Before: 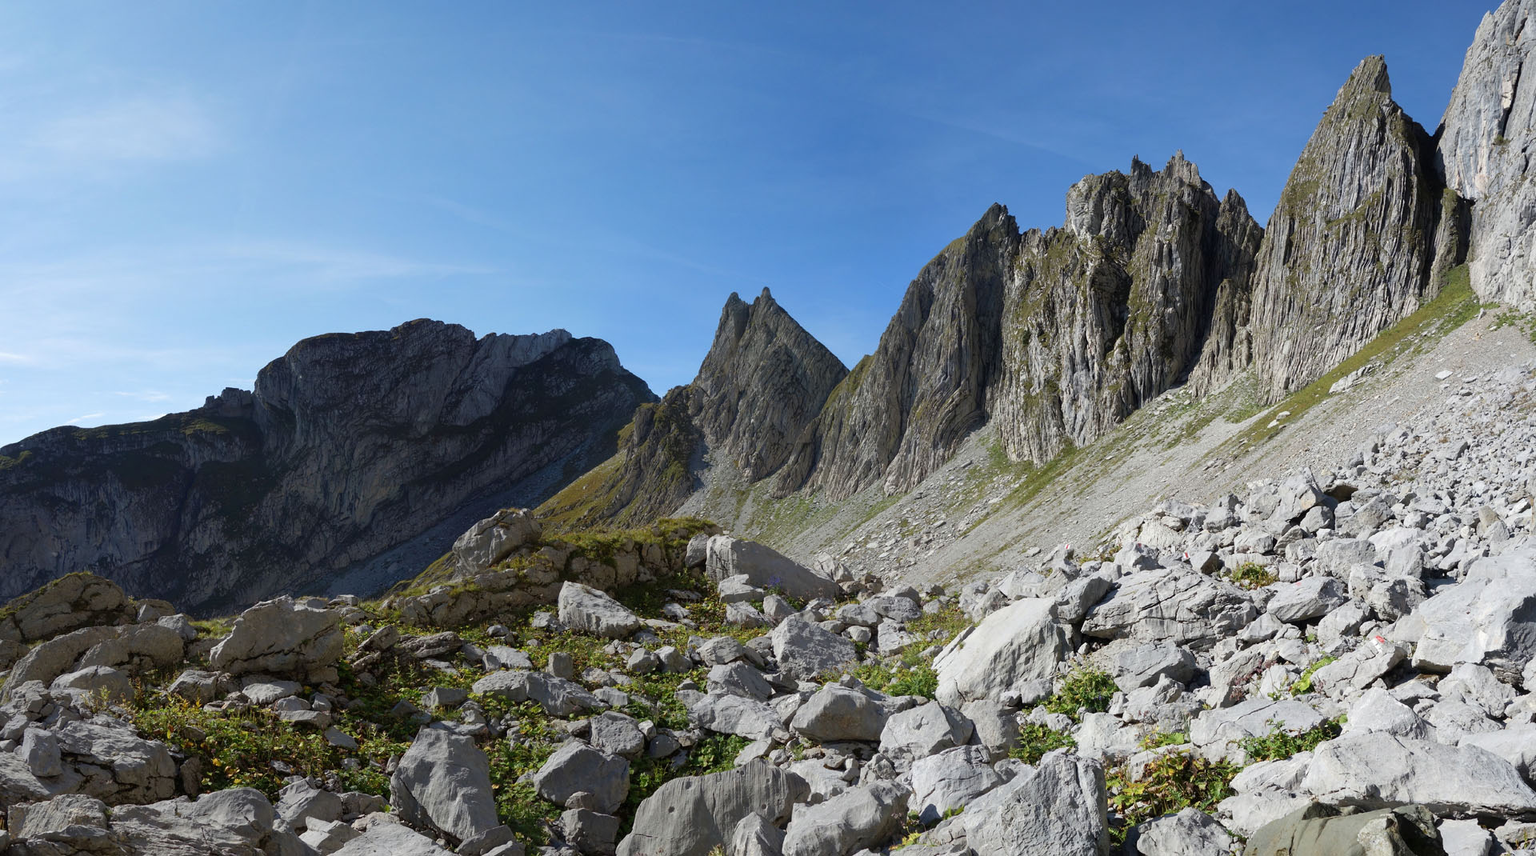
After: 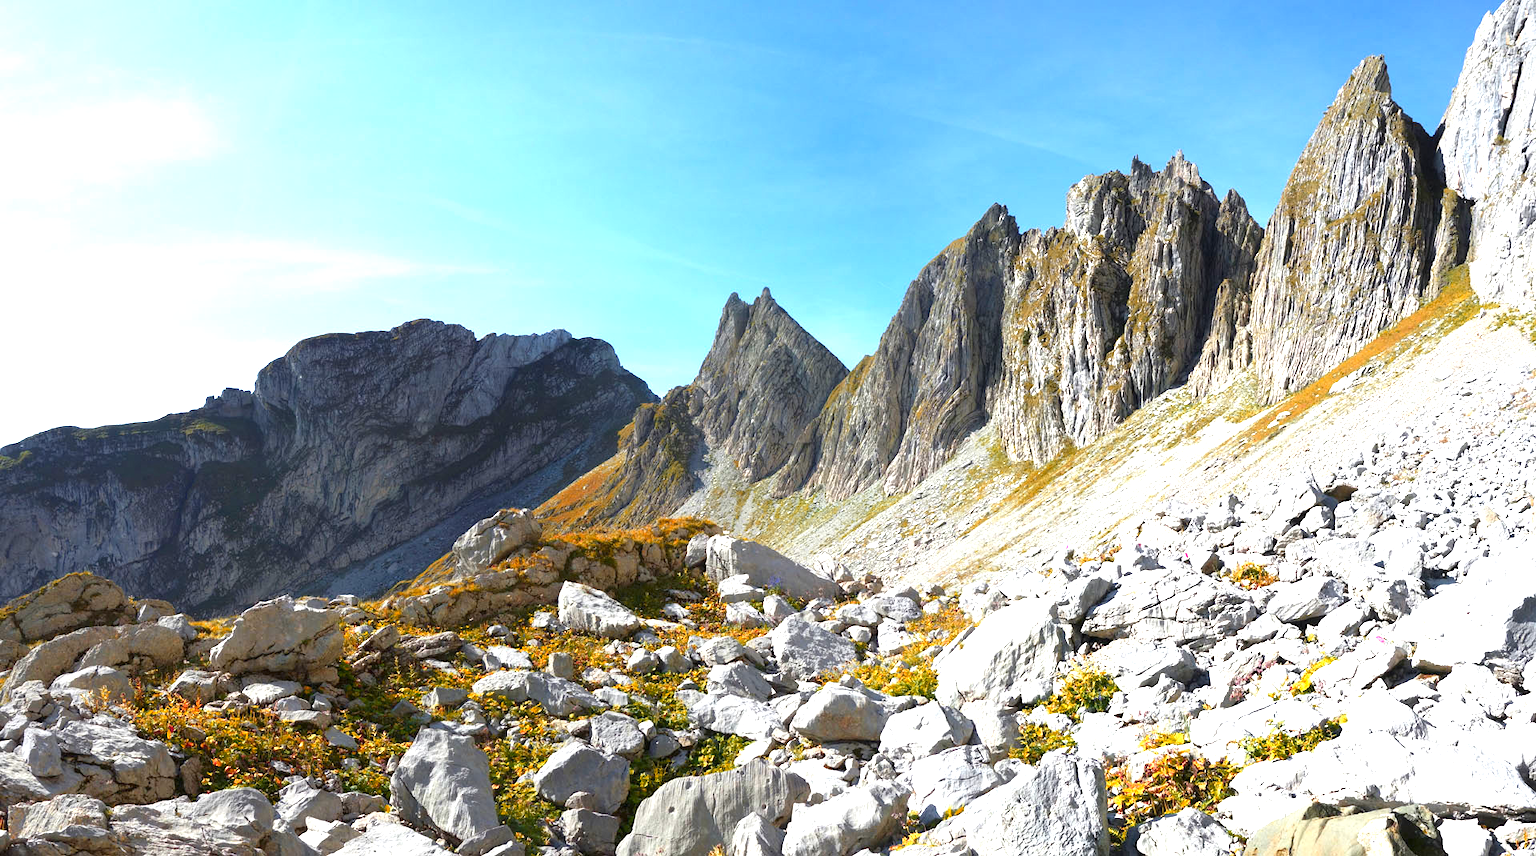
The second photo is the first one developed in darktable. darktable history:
exposure: black level correction 0, exposure 1.4 EV, compensate highlight preservation false
color zones: curves: ch1 [(0.24, 0.634) (0.75, 0.5)]; ch2 [(0.253, 0.437) (0.745, 0.491)], mix 102.12%
